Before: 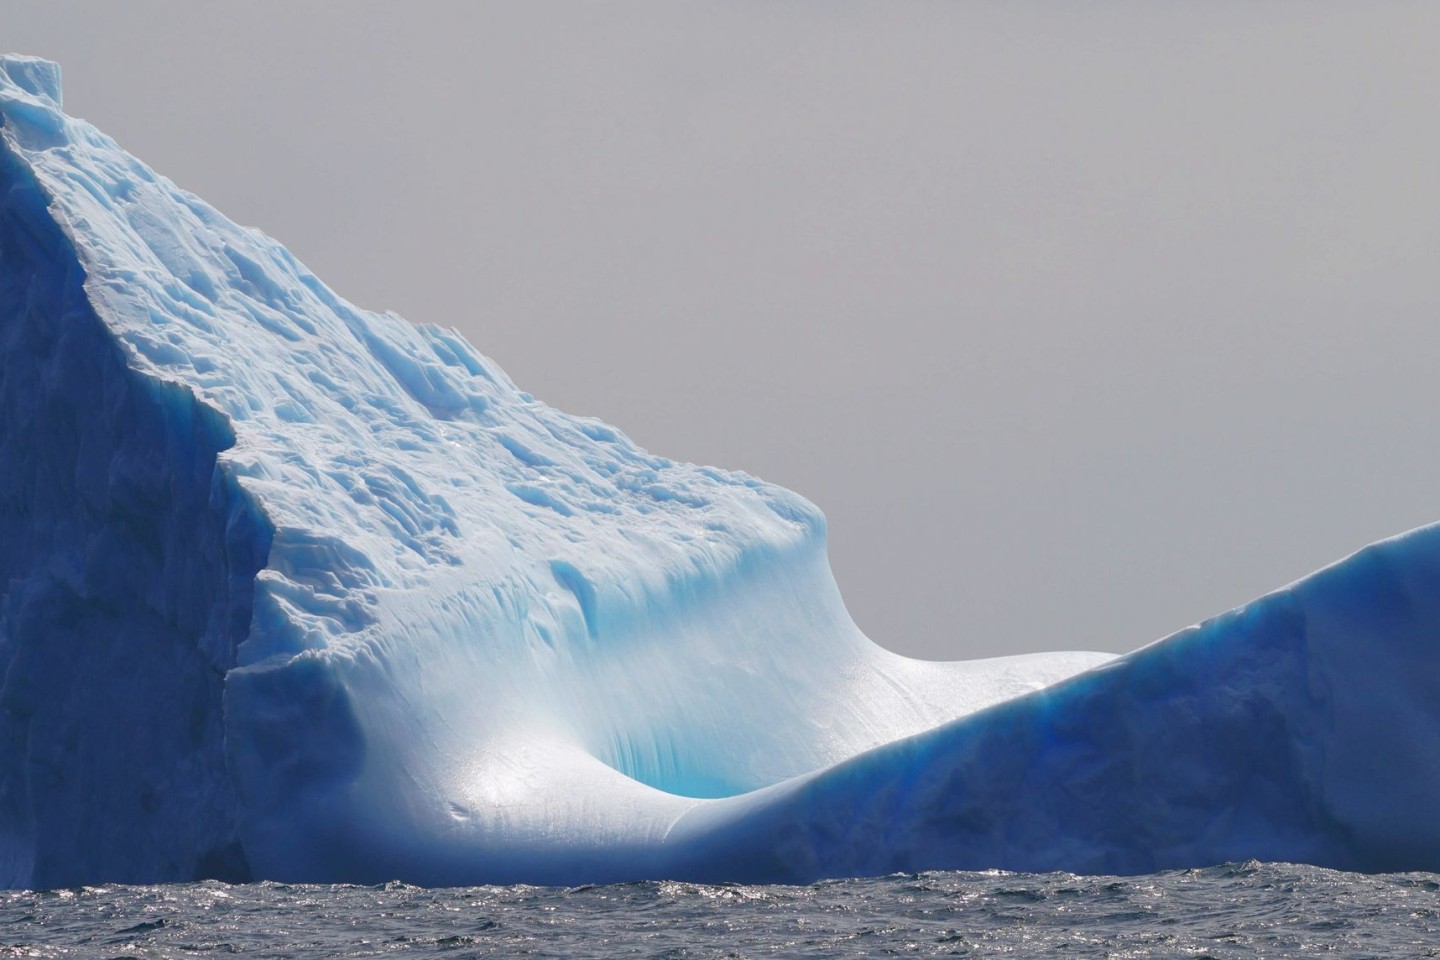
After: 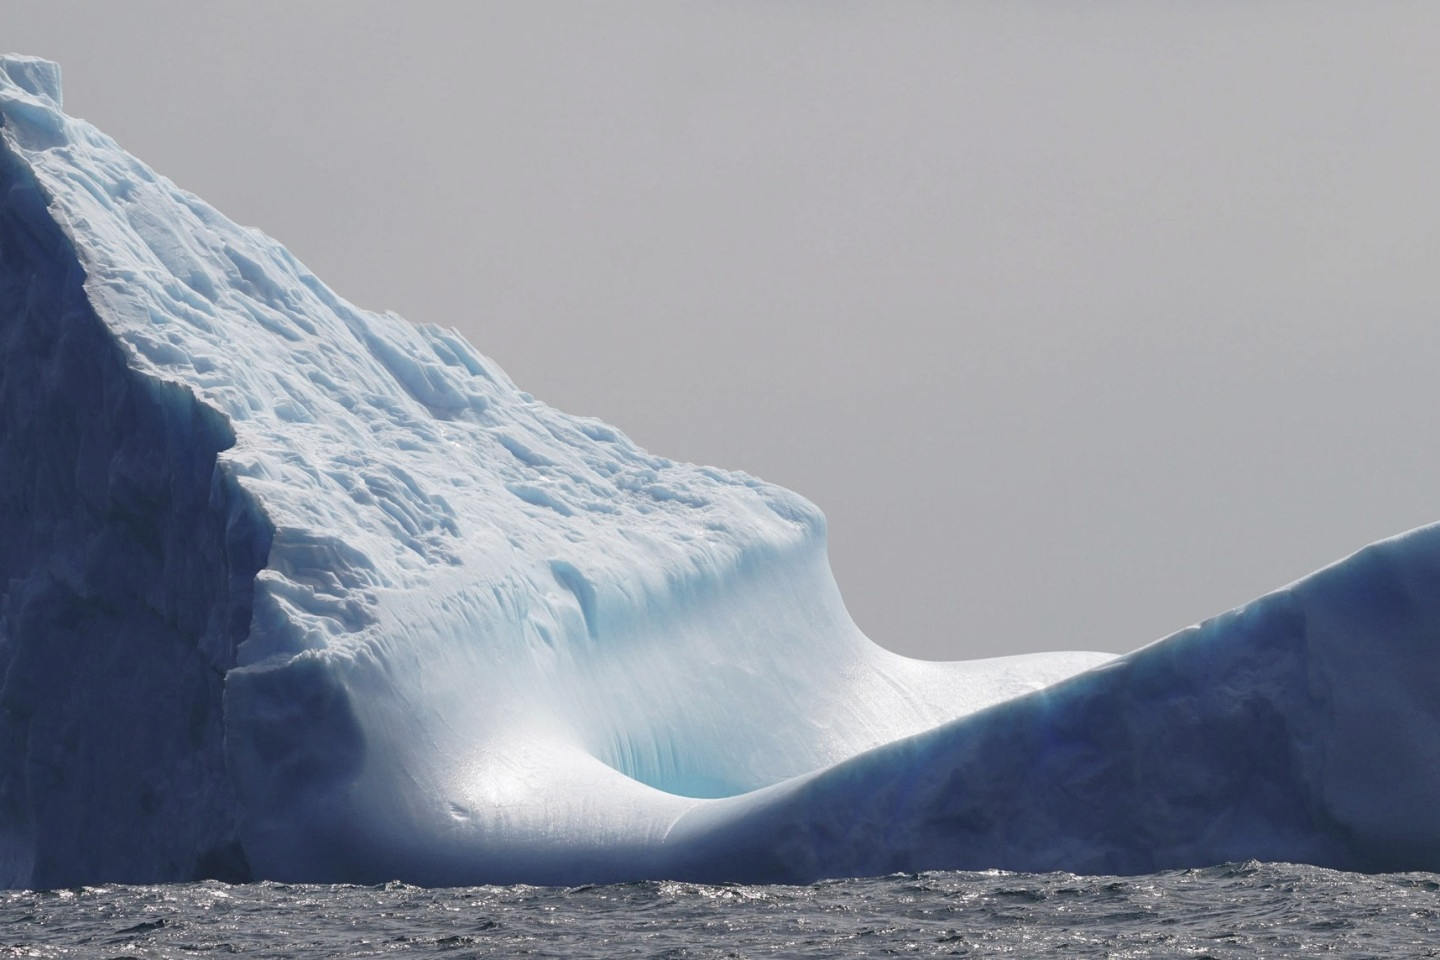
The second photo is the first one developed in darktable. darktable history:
contrast brightness saturation: contrast 0.096, saturation -0.363
